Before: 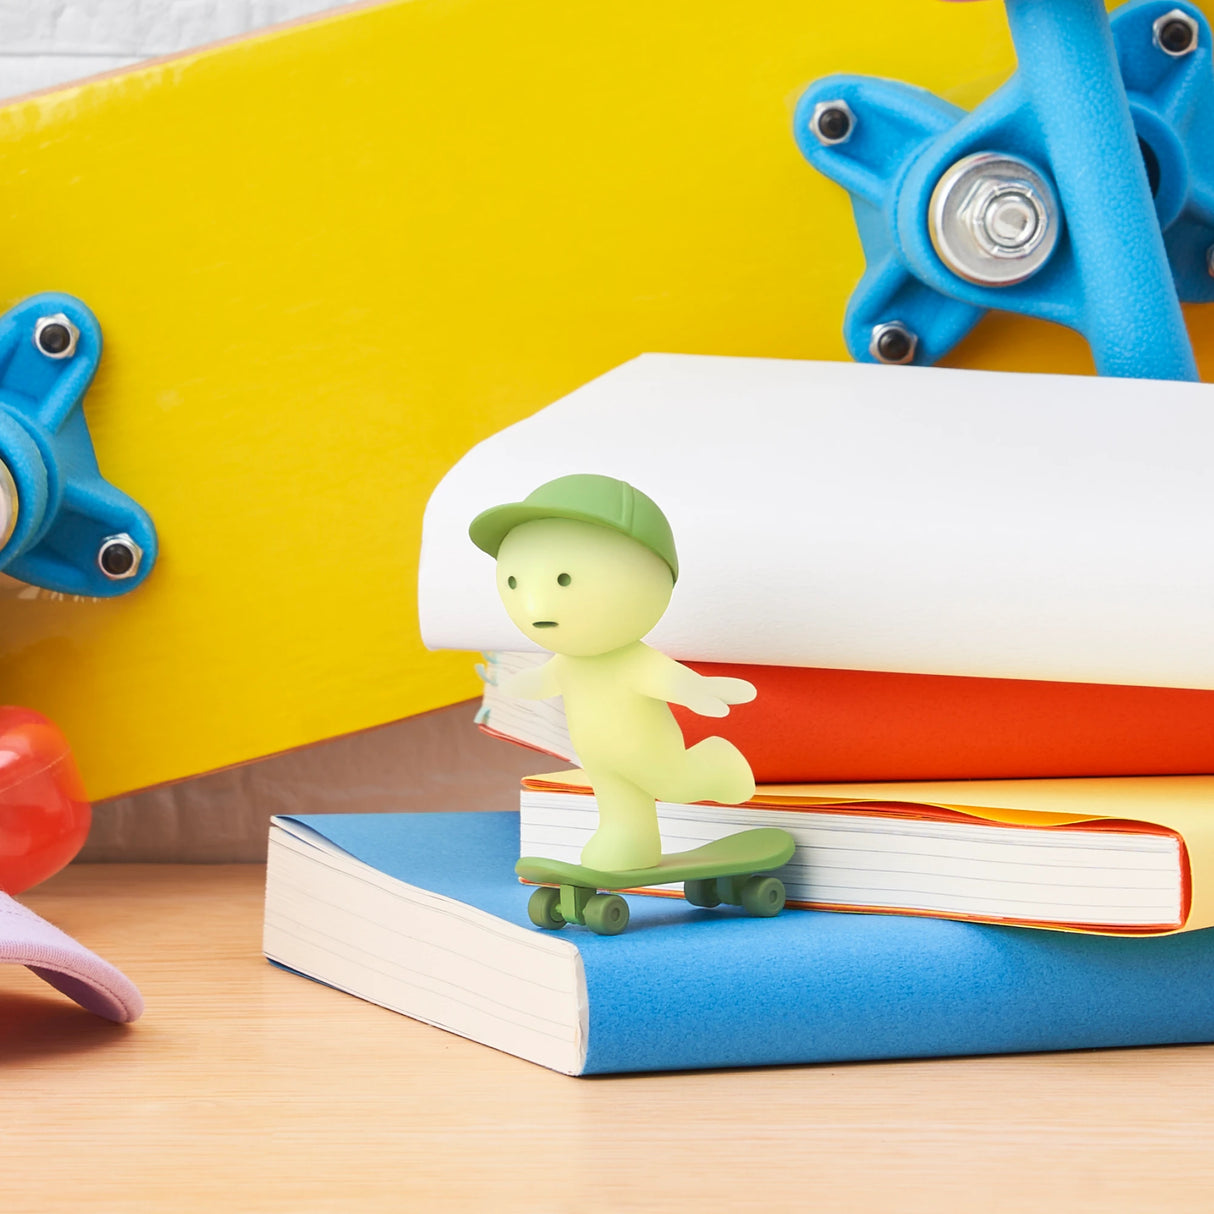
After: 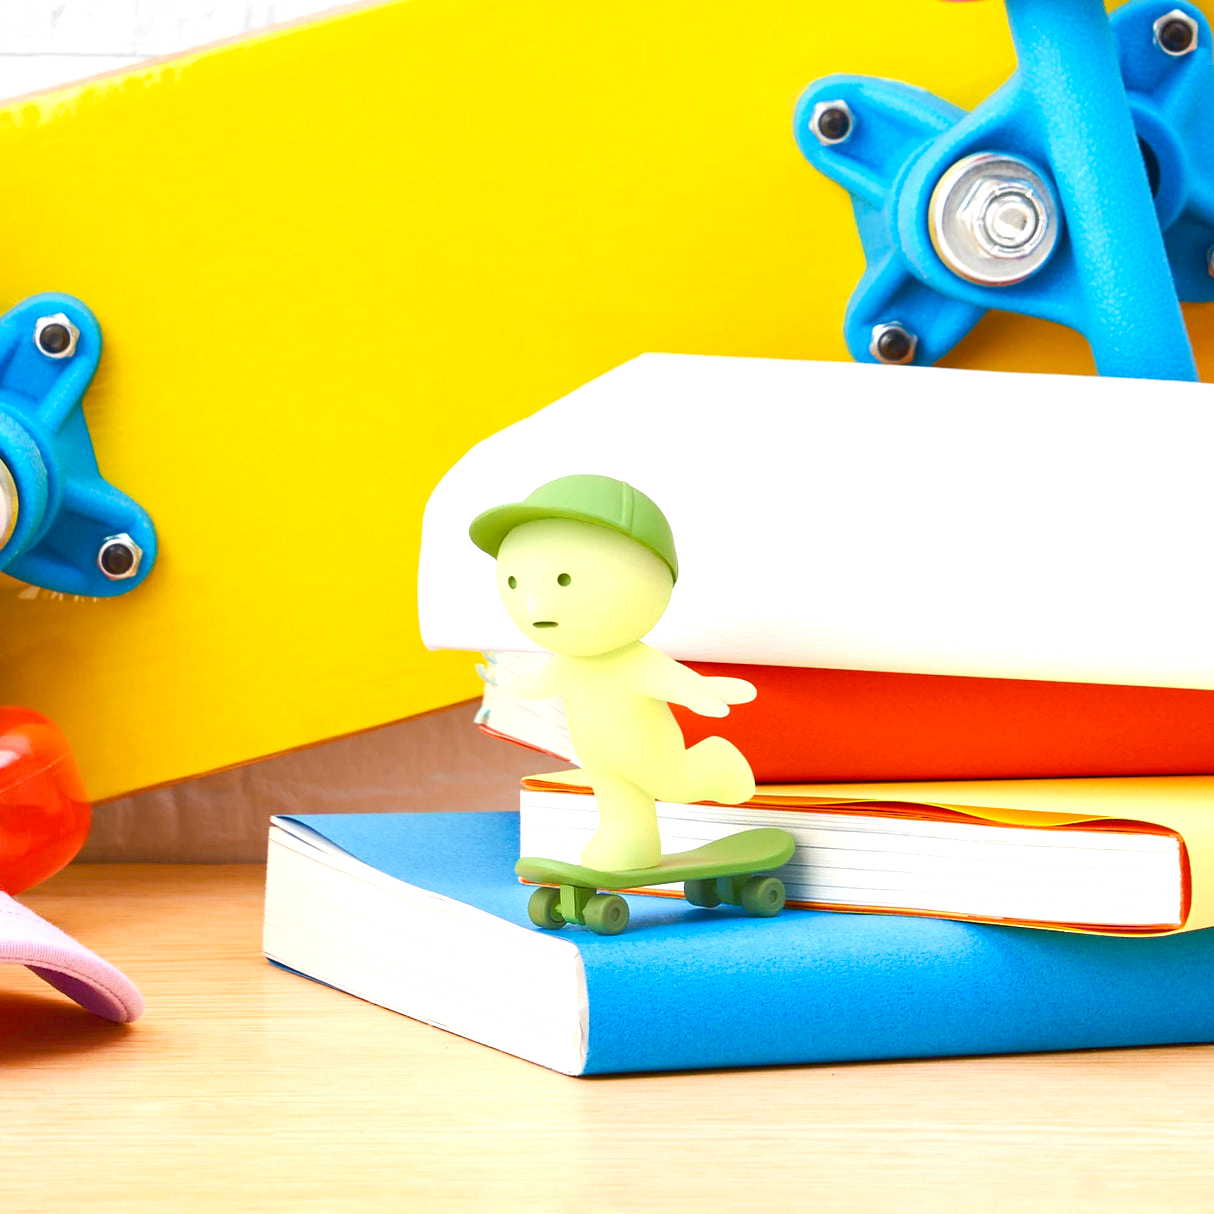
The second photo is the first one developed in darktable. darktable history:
color balance rgb: perceptual saturation grading › global saturation 20%, perceptual saturation grading › highlights -25.061%, perceptual saturation grading › shadows 49.535%, perceptual brilliance grading › global brilliance 12.52%, global vibrance 20%
